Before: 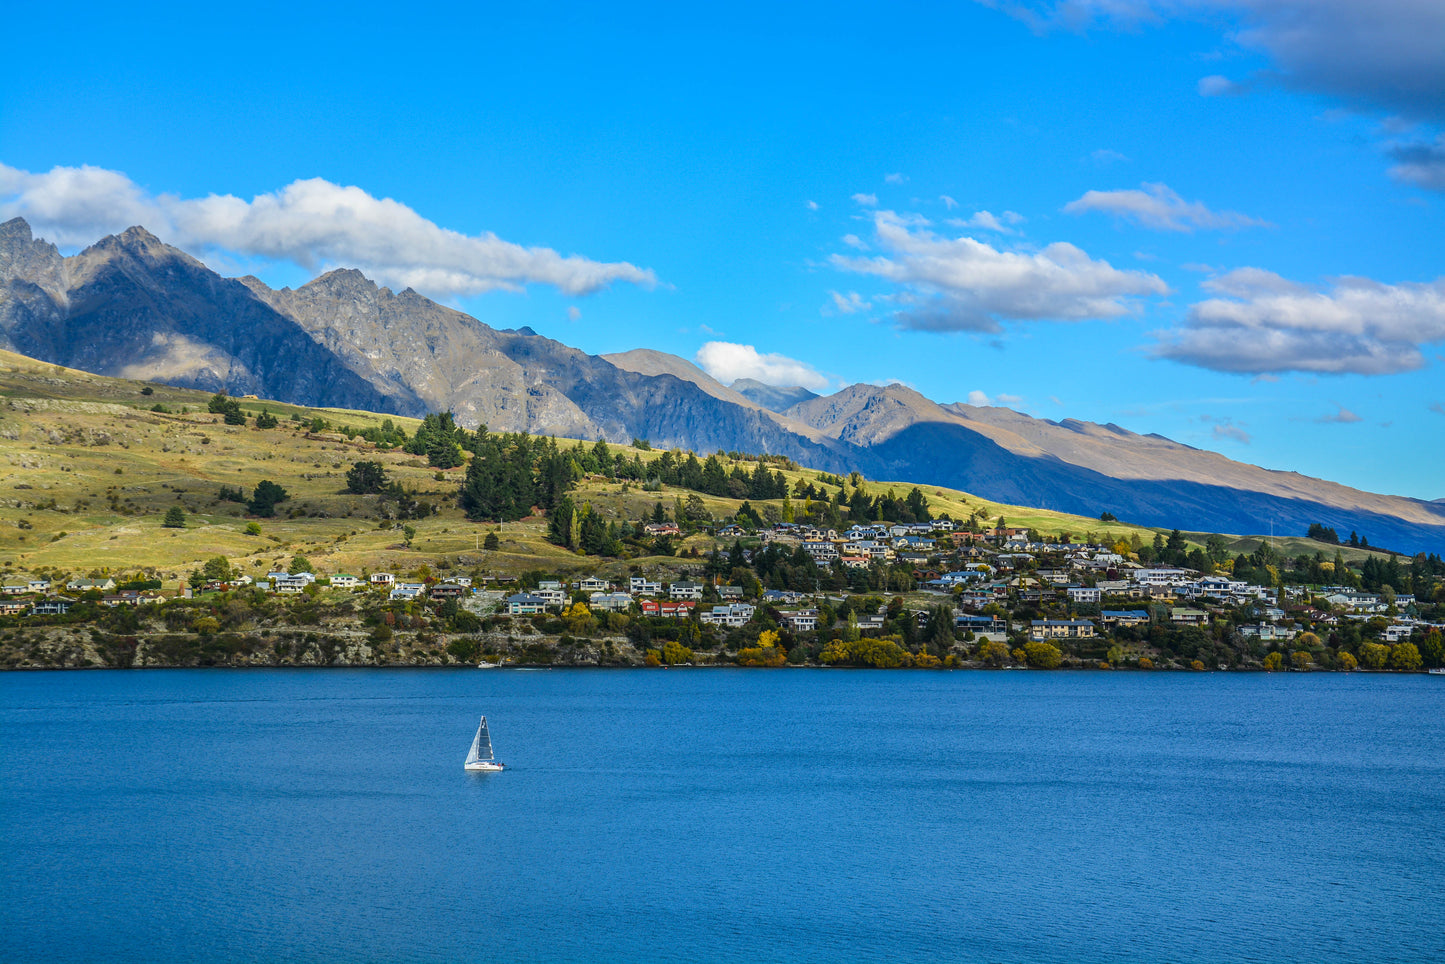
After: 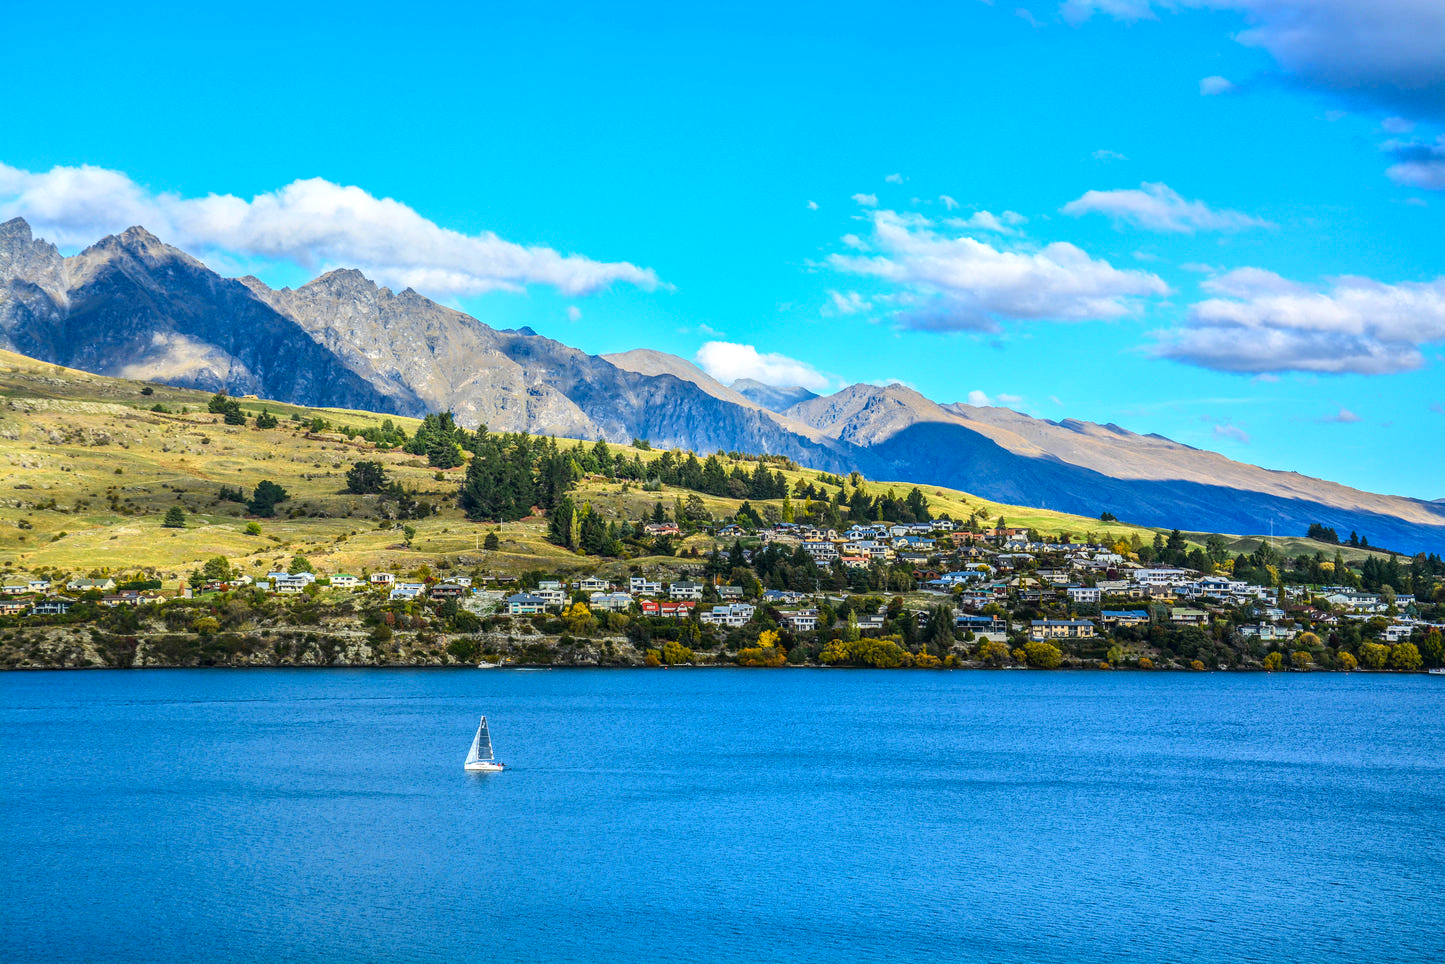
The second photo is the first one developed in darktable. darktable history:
contrast brightness saturation: contrast 0.197, brightness 0.16, saturation 0.223
local contrast: on, module defaults
